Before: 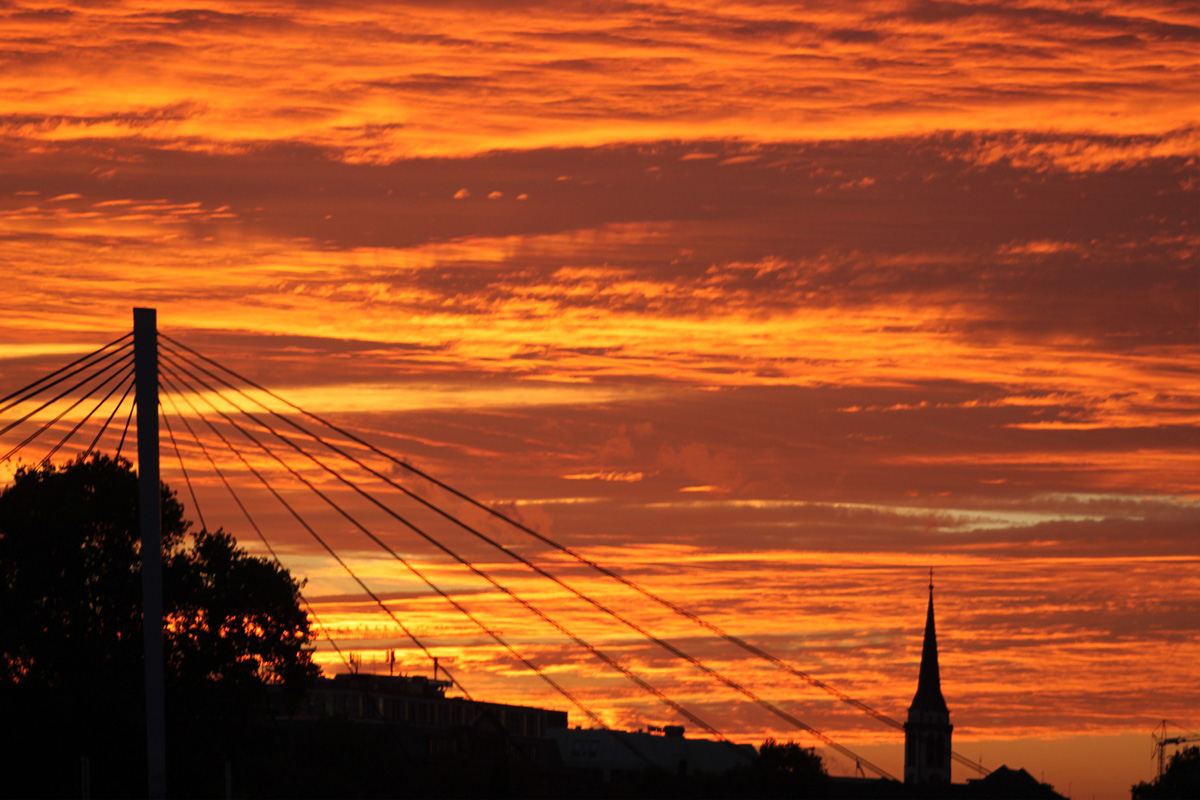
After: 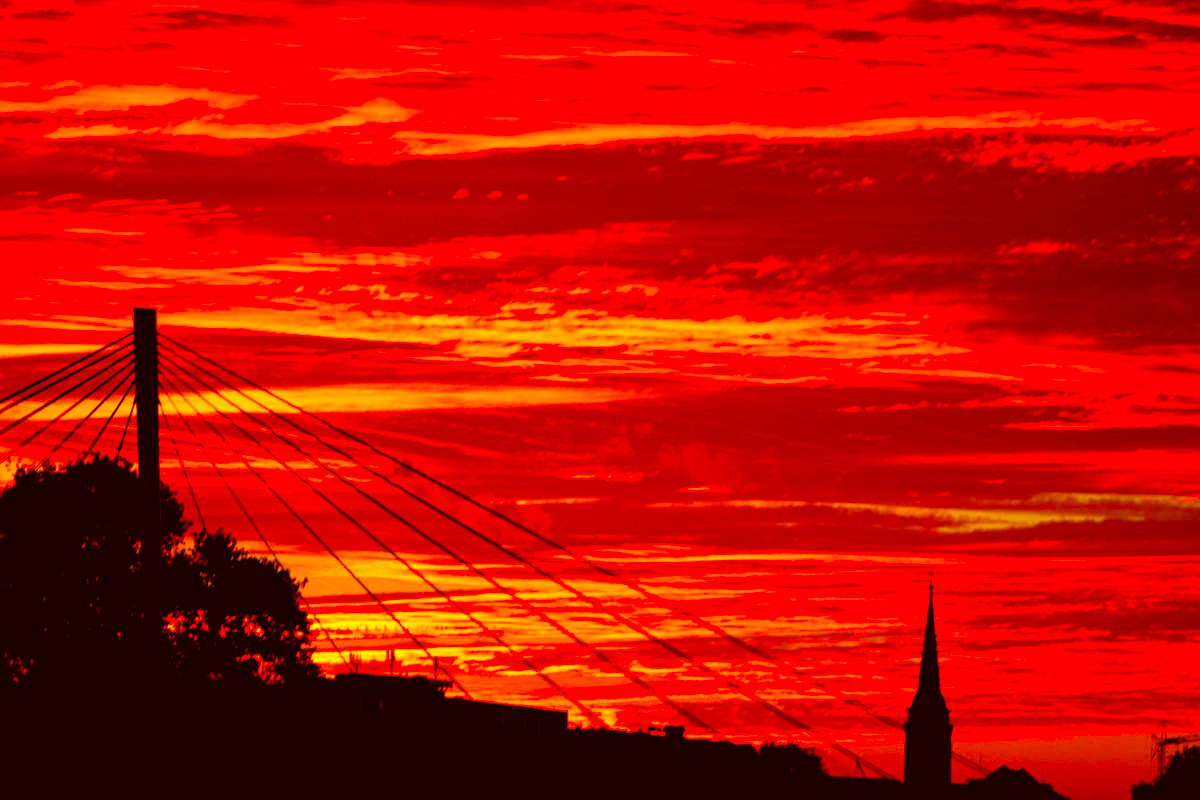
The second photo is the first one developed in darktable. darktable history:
exposure: black level correction 0.006, compensate highlight preservation false
color correction: highlights a* 10.64, highlights b* 30.01, shadows a* 2.77, shadows b* 17.79, saturation 1.73
levels: levels [0, 0.492, 0.984]
